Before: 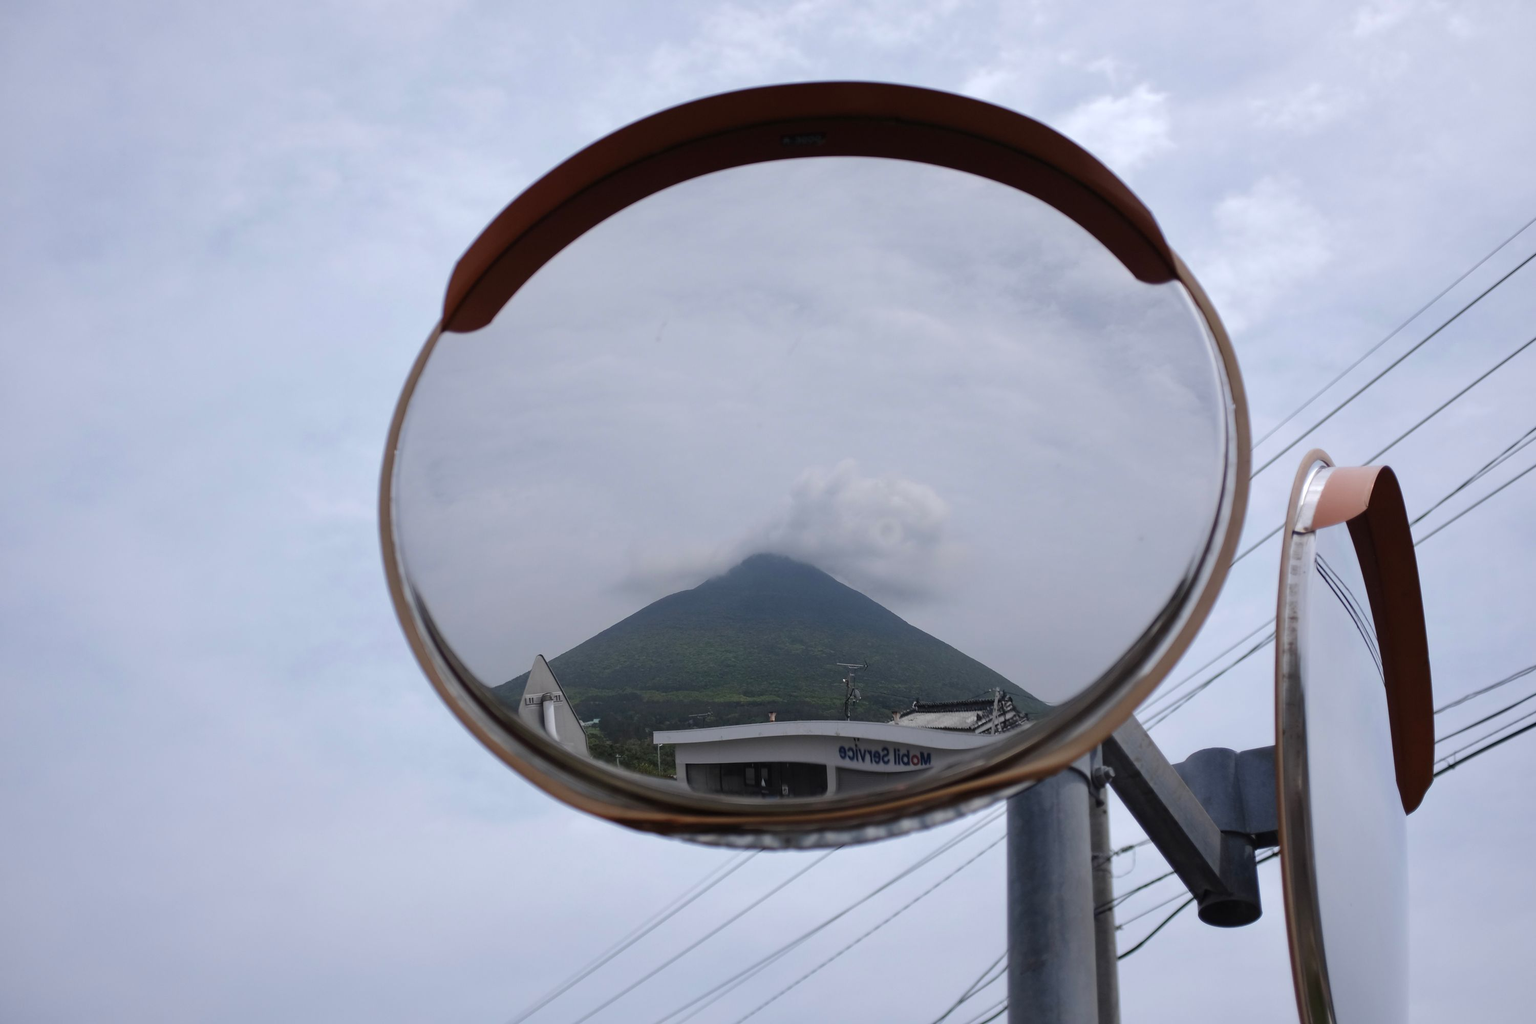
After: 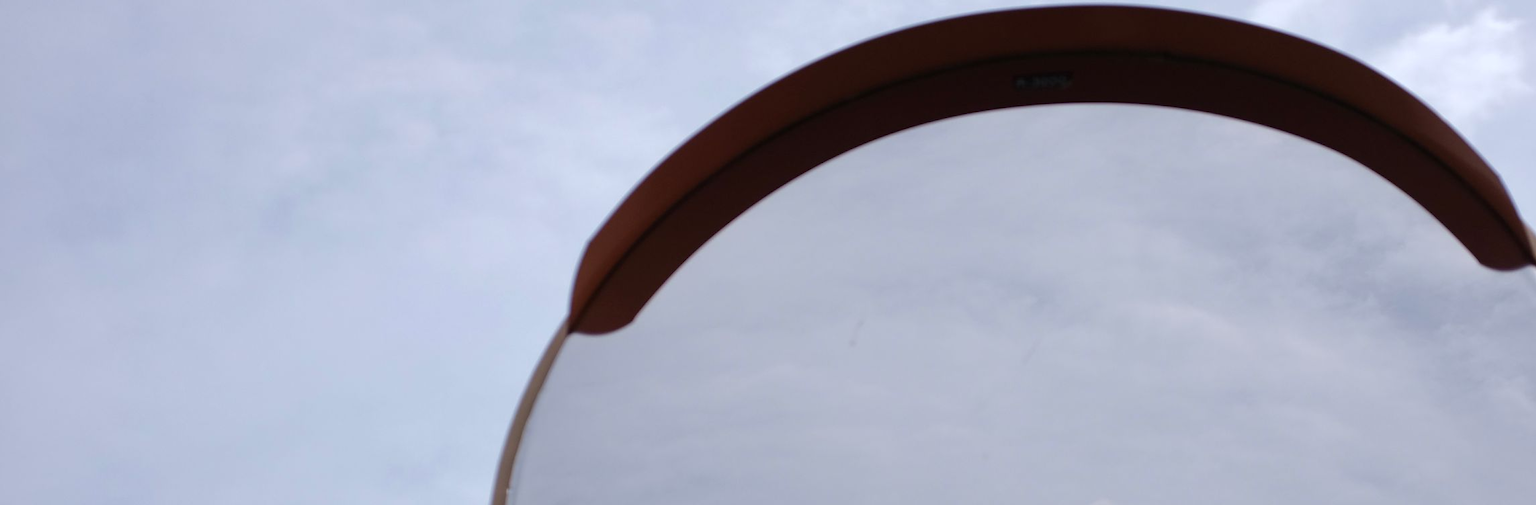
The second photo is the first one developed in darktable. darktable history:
crop: left 0.581%, top 7.632%, right 23.214%, bottom 54.737%
